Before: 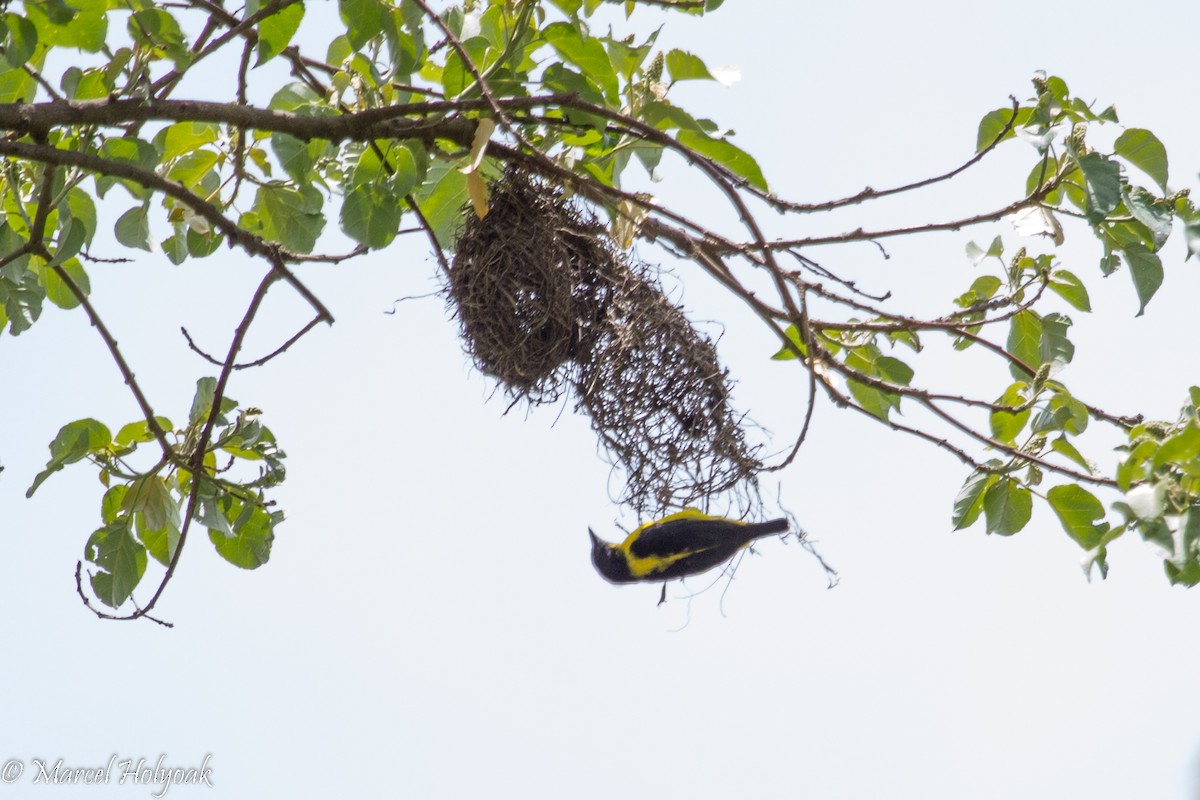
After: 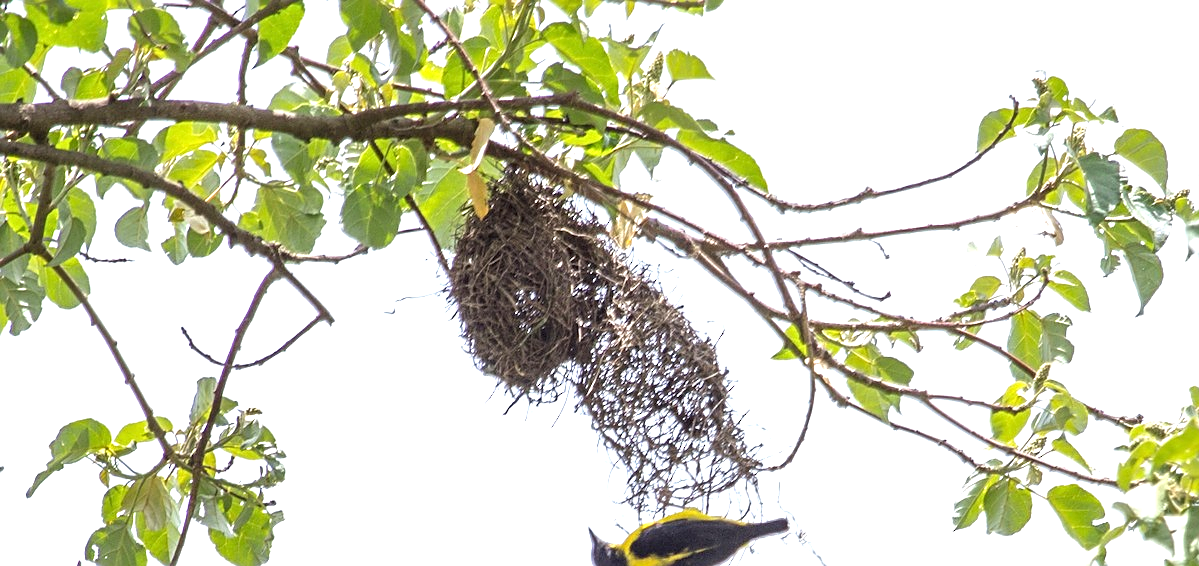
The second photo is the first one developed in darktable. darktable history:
exposure: black level correction 0, exposure 0.951 EV, compensate highlight preservation false
sharpen: on, module defaults
crop: right 0.001%, bottom 29.138%
